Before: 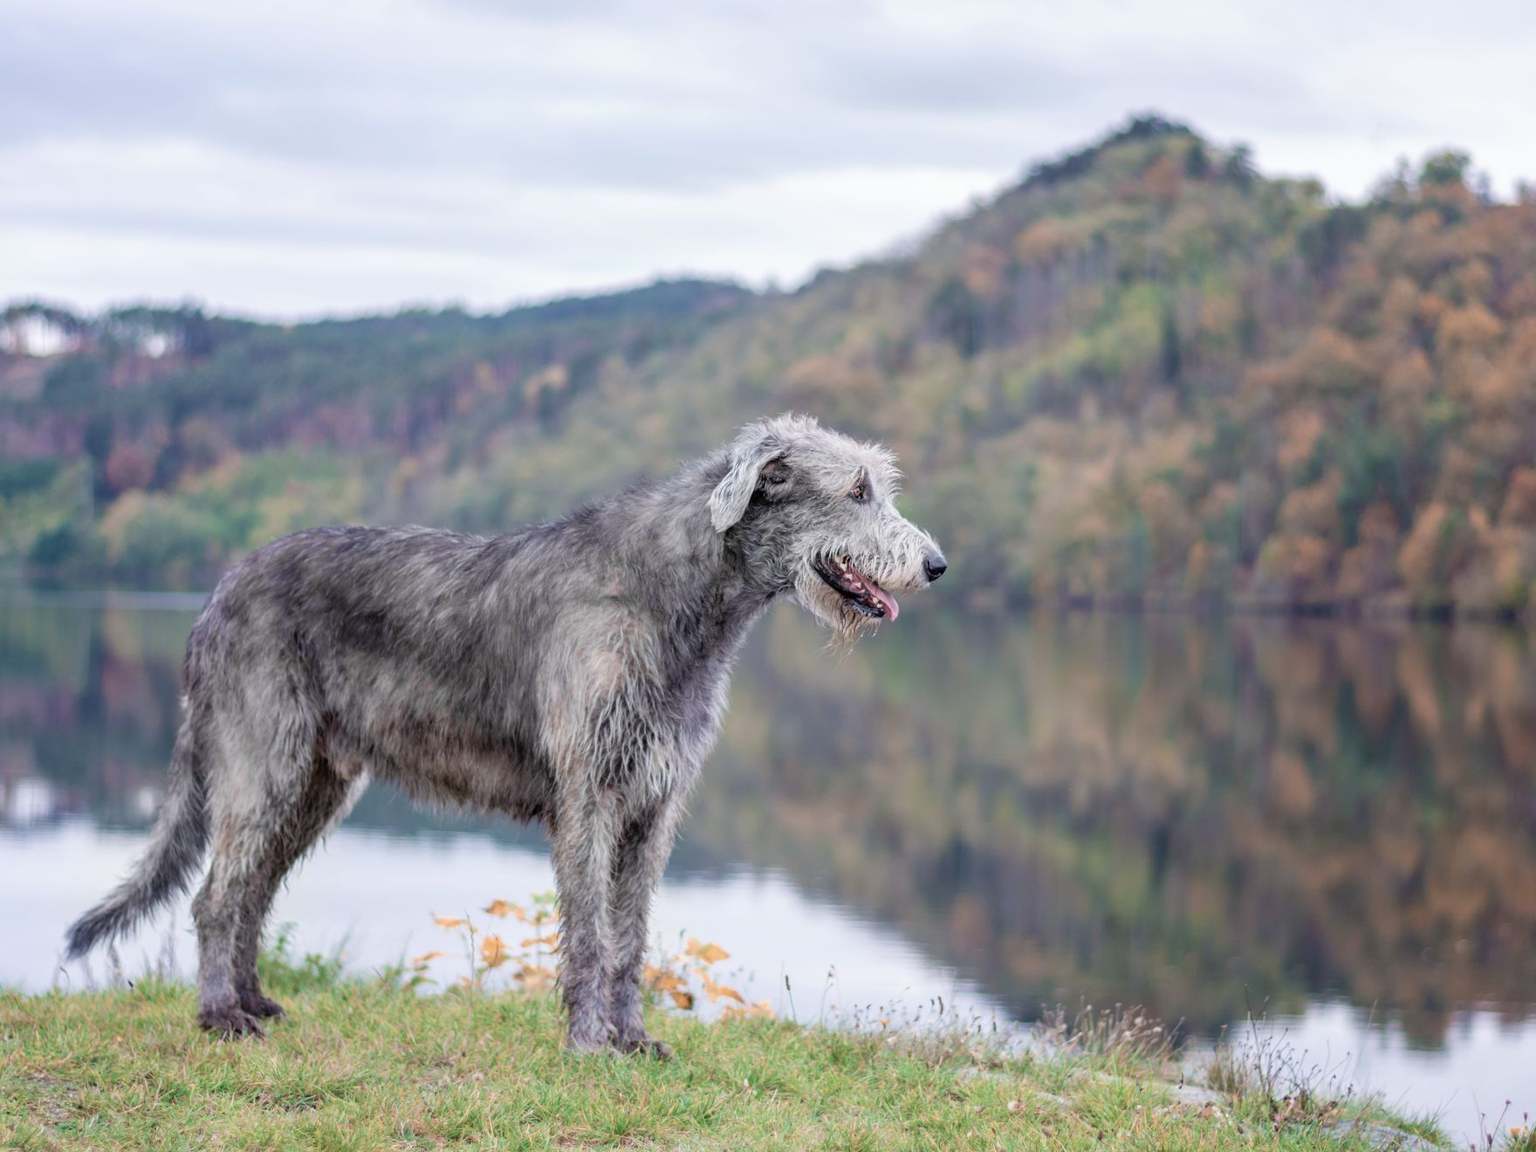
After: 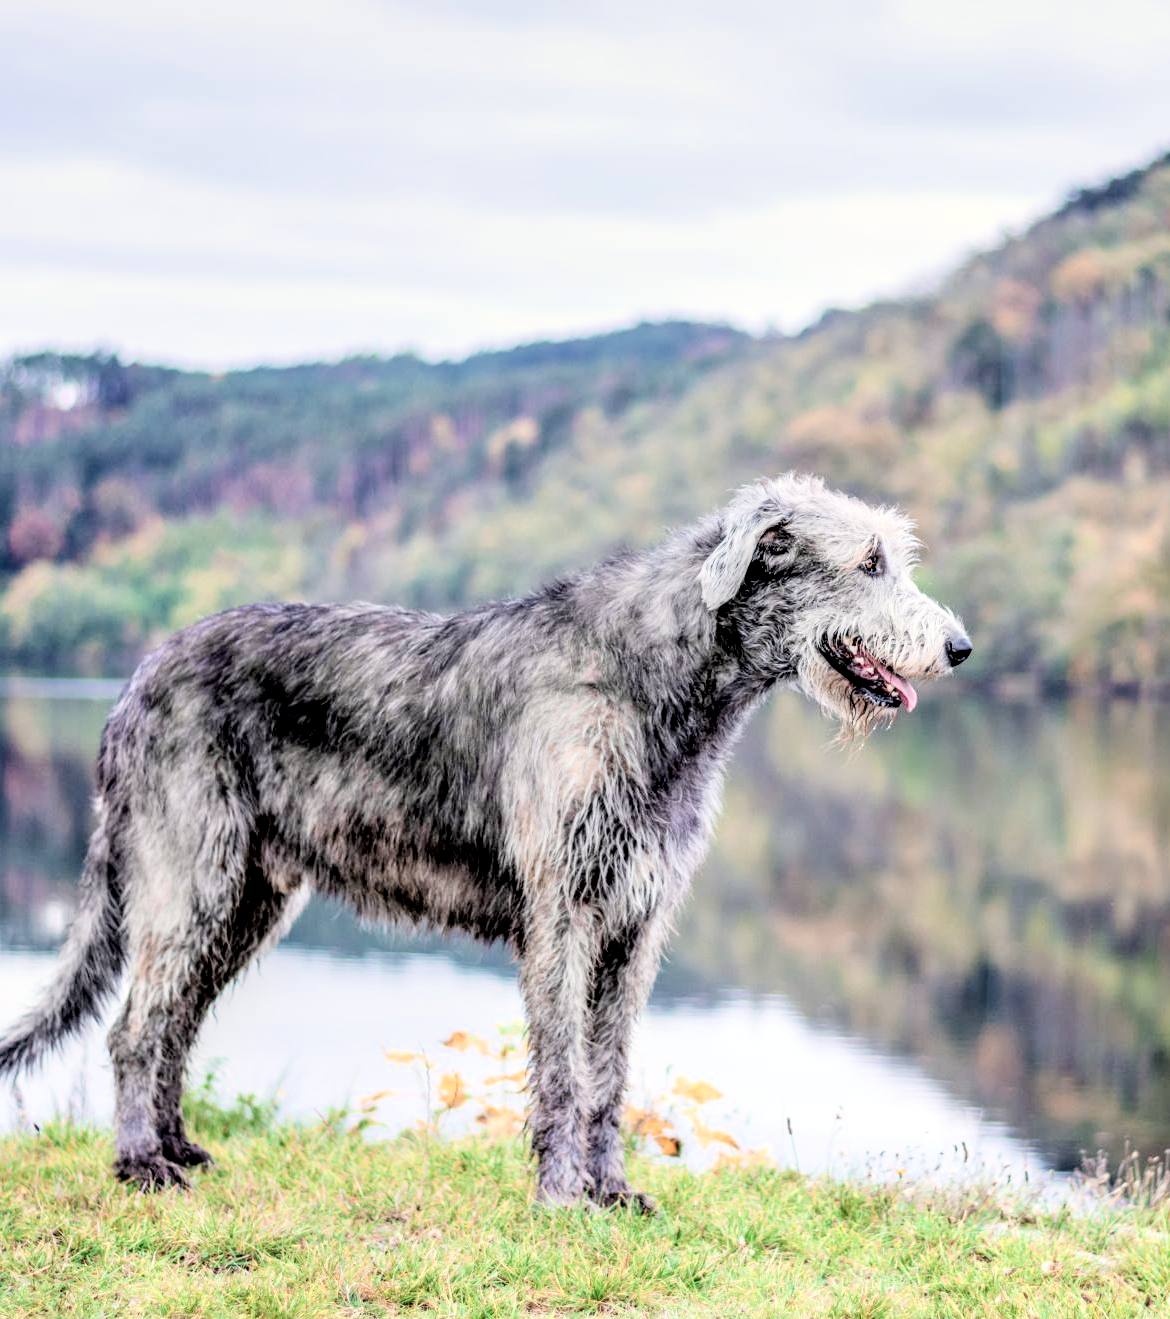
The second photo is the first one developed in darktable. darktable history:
crop and rotate: left 6.46%, right 27.011%
local contrast: detail 160%
color correction: highlights b* 2.92
filmic rgb: black relative exposure -4.72 EV, white relative exposure 4.8 EV, threshold 3.05 EV, hardness 2.35, latitude 35.41%, contrast 1.048, highlights saturation mix 0.67%, shadows ↔ highlights balance 1.24%, enable highlight reconstruction true
contrast brightness saturation: contrast 0.07, brightness 0.081, saturation 0.181
tone curve: curves: ch0 [(0, 0.023) (0.113, 0.084) (0.285, 0.301) (0.673, 0.796) (0.845, 0.932) (0.994, 0.971)]; ch1 [(0, 0) (0.456, 0.437) (0.498, 0.5) (0.57, 0.559) (0.631, 0.639) (1, 1)]; ch2 [(0, 0) (0.417, 0.44) (0.46, 0.453) (0.502, 0.507) (0.55, 0.57) (0.67, 0.712) (1, 1)]
exposure: black level correction 0.001, exposure 0.015 EV, compensate highlight preservation false
